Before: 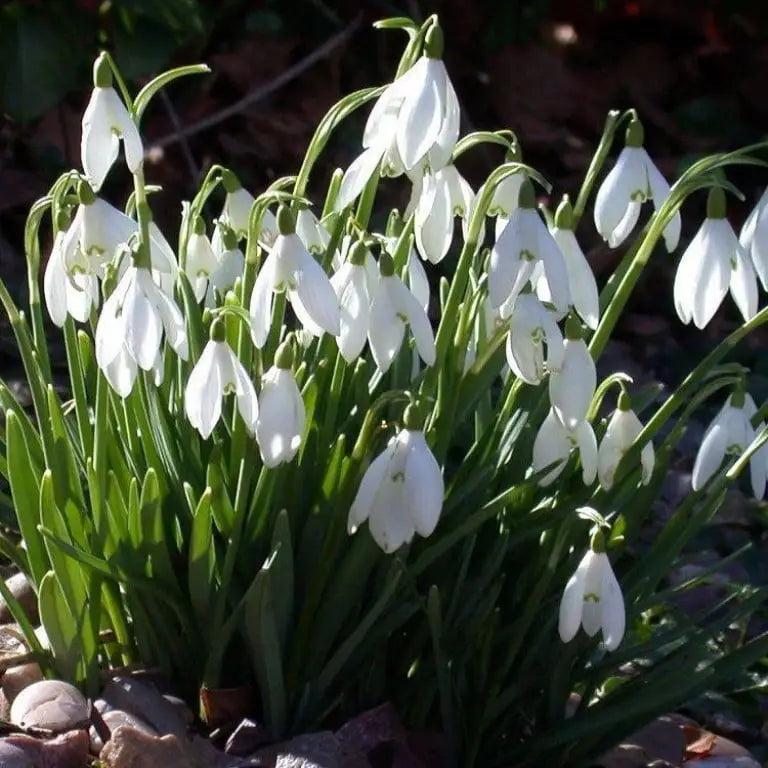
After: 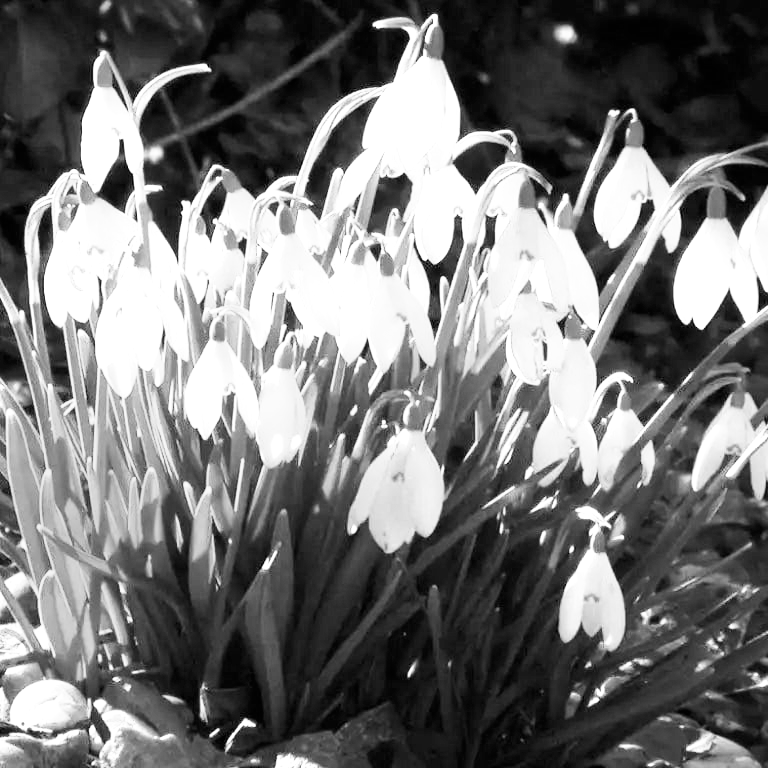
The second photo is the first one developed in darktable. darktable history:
exposure: black level correction 0, exposure 1.2 EV, compensate exposure bias true, compensate highlight preservation false
base curve: curves: ch0 [(0, 0) (0.005, 0.002) (0.15, 0.3) (0.4, 0.7) (0.75, 0.95) (1, 1)], preserve colors none
monochrome: size 1
